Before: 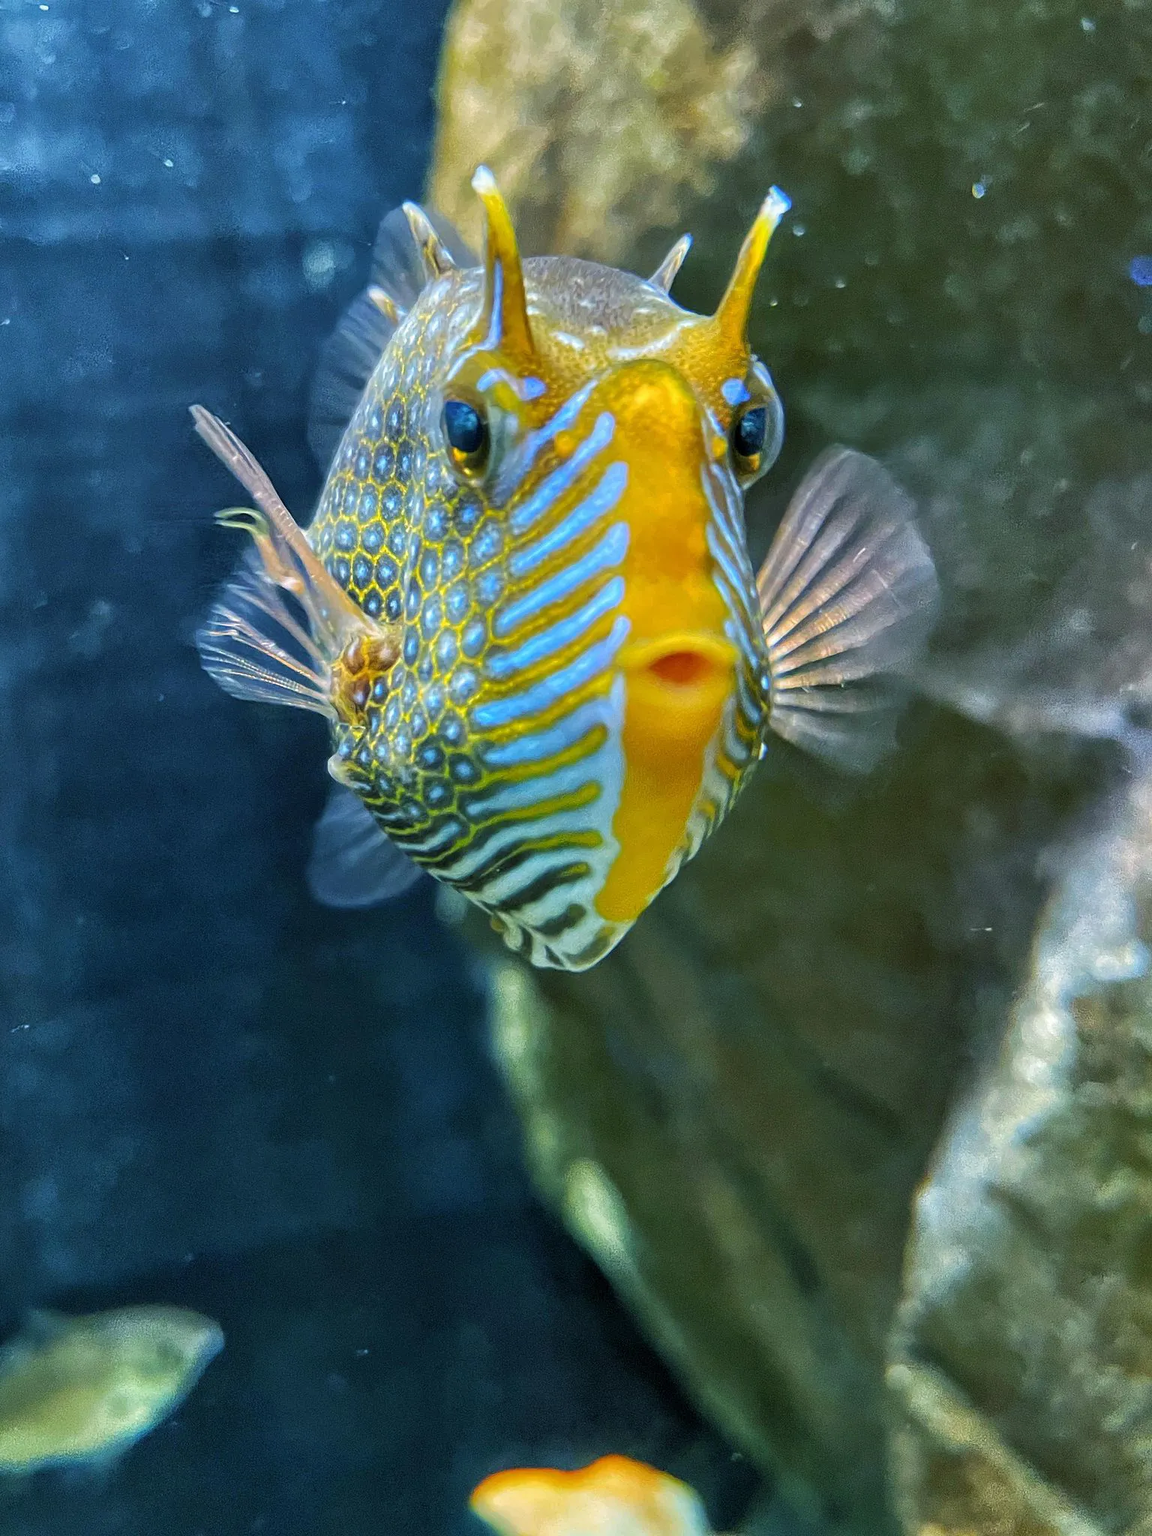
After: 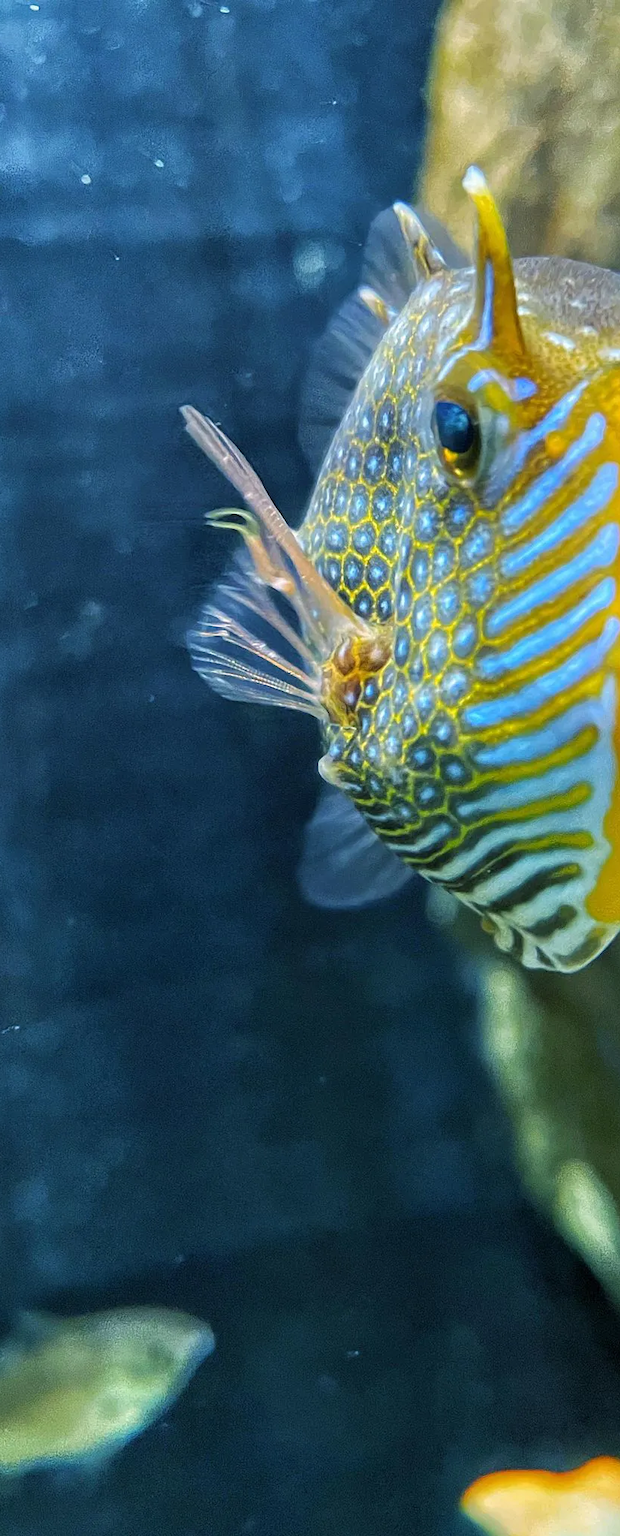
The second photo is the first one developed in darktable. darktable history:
crop: left 0.894%, right 45.209%, bottom 0.087%
